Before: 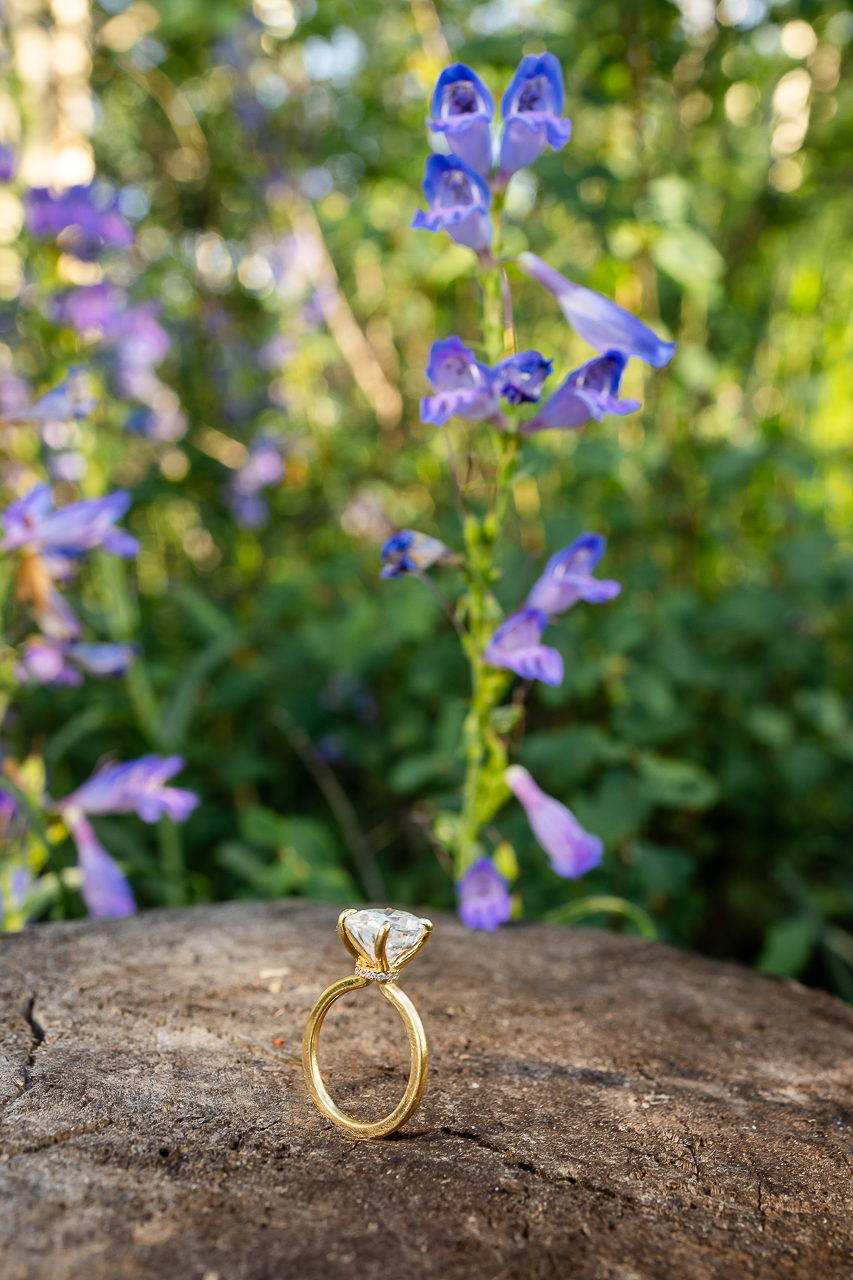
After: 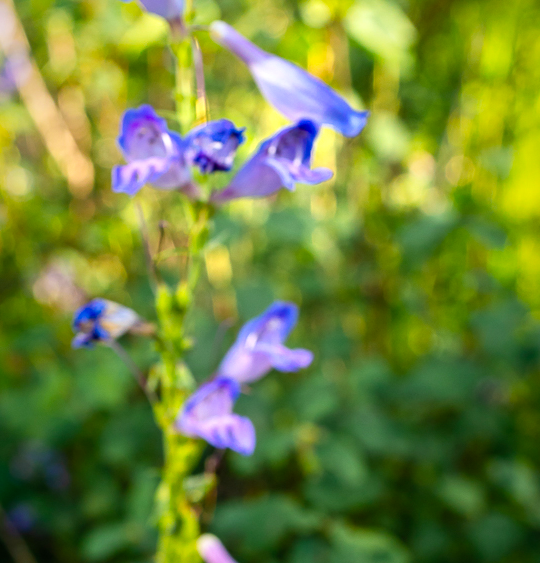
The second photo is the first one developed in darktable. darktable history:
exposure: exposure 0.776 EV, compensate exposure bias true, compensate highlight preservation false
vignetting: fall-off start 18.05%, fall-off radius 137.9%, saturation 0.37, center (-0.033, -0.044), width/height ratio 0.623, shape 0.58
crop: left 36.193%, top 18.06%, right 0.492%, bottom 37.924%
